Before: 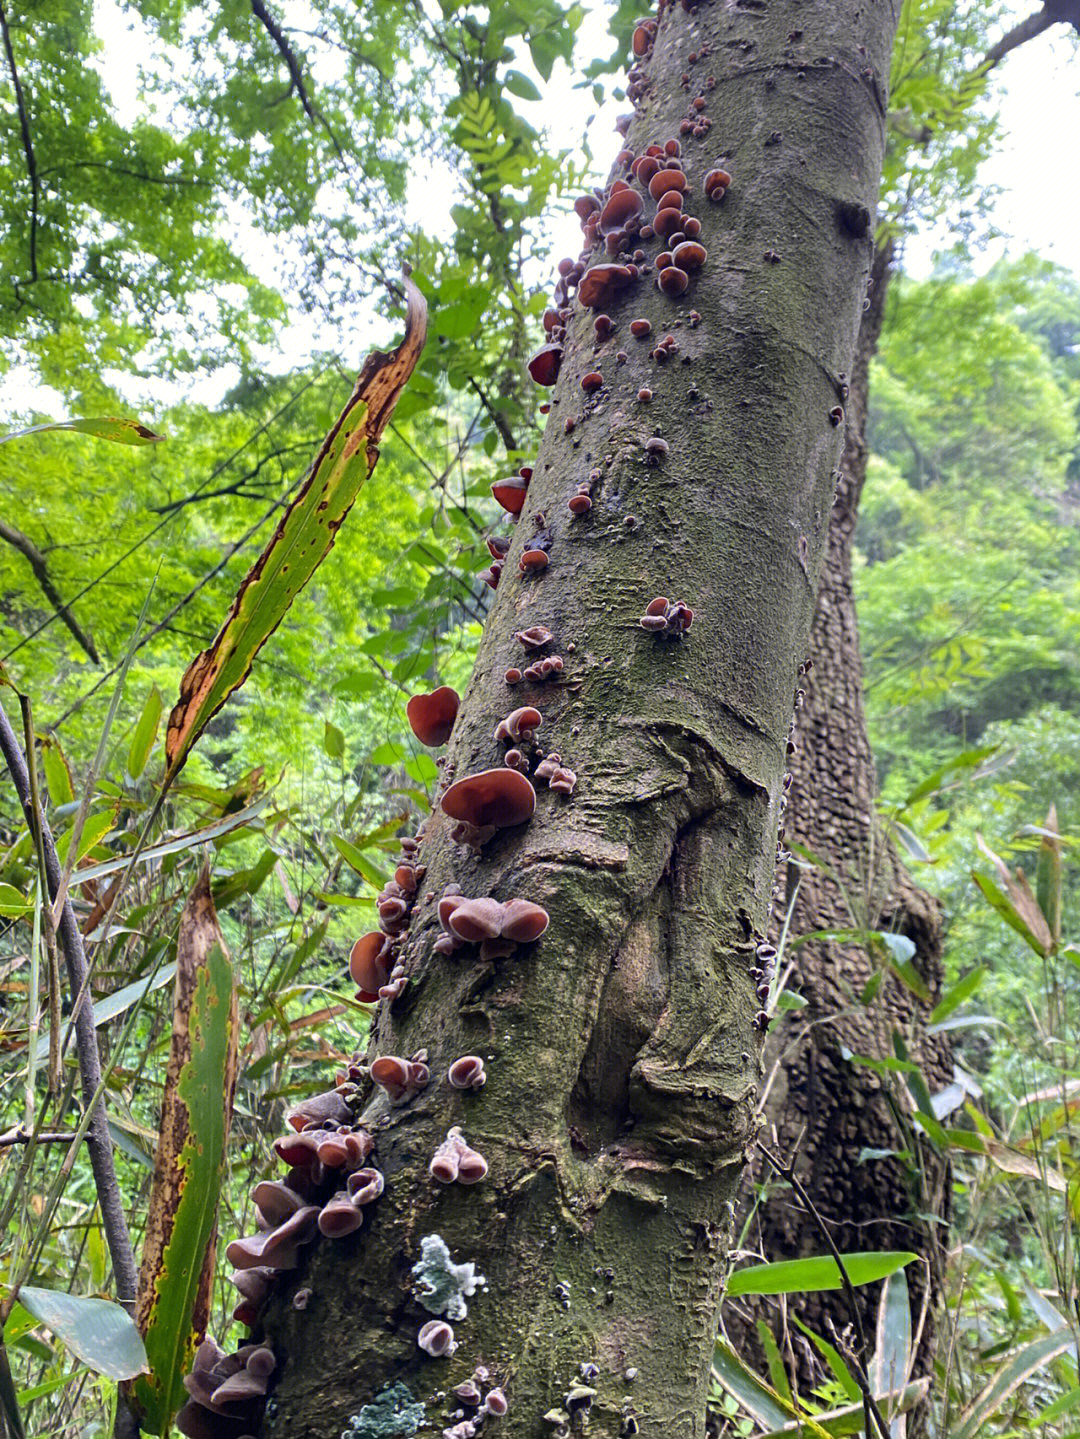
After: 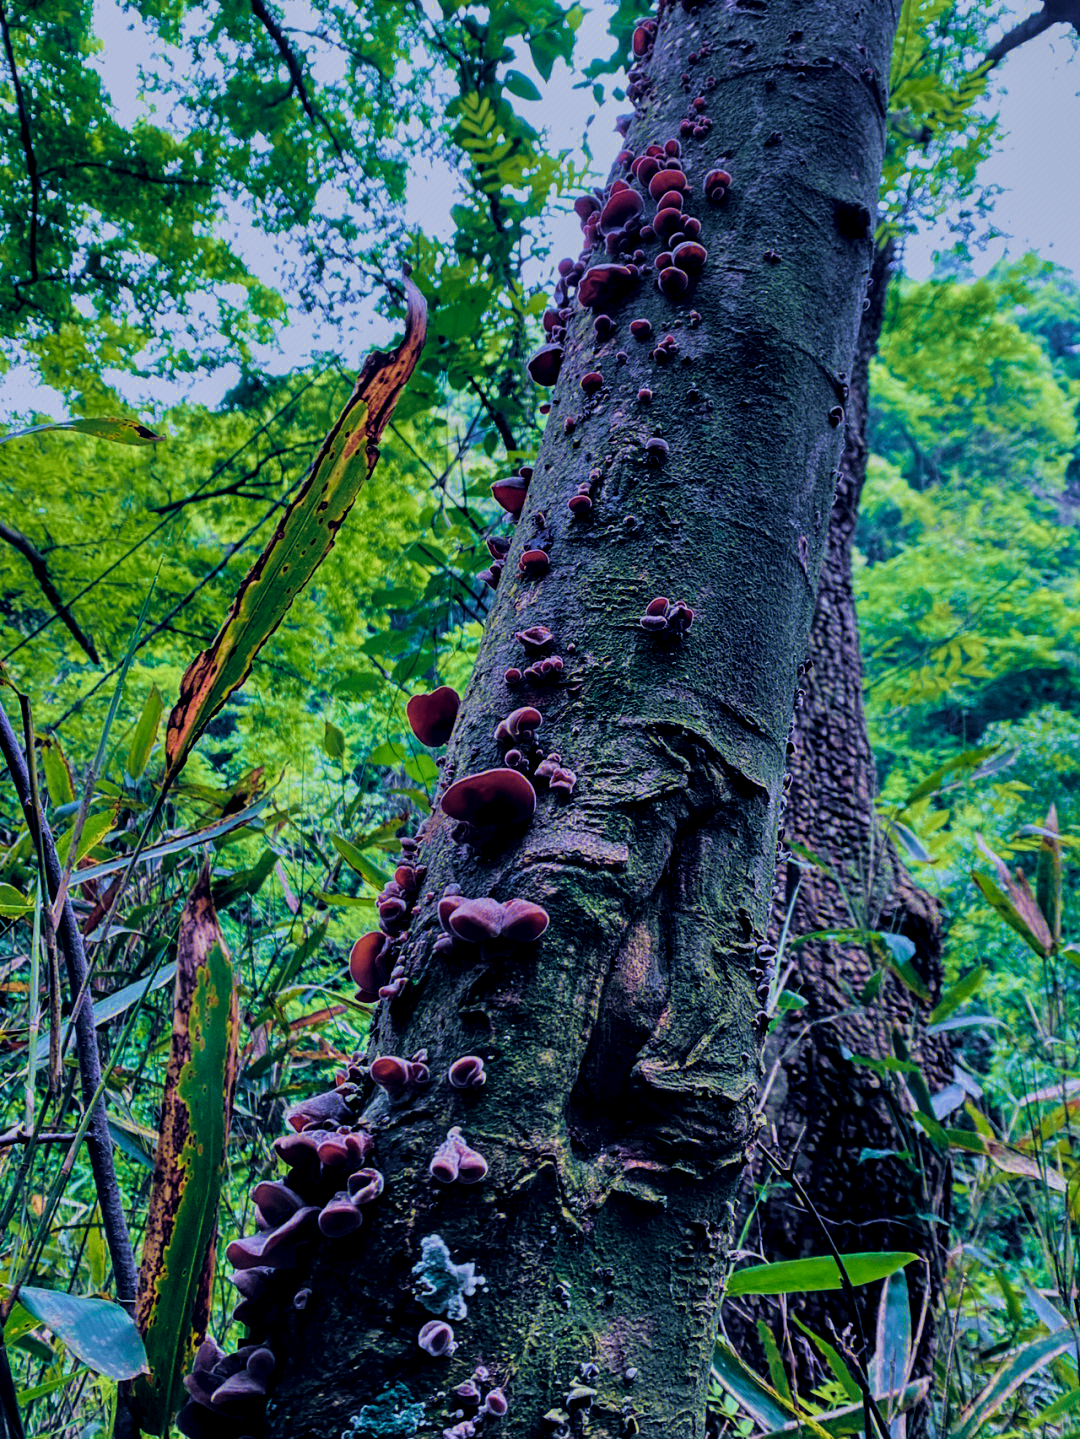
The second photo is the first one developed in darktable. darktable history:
local contrast: on, module defaults
filmic rgb: black relative exposure -7.3 EV, white relative exposure 5.12 EV, hardness 3.18
contrast equalizer: octaves 7, y [[0.6 ×6], [0.55 ×6], [0 ×6], [0 ×6], [0 ×6]], mix 0.35
contrast equalizer "denoise chroma": octaves 7, y [[0.5 ×6], [0.5 ×6], [0 ×6], [0 ×6], [0 ×4, 0.1, 0.2]]
color calibration: output brightness [0.246, -0.498, -0.229, 0], x 0.376, y 0.379, temperature 4149.18 K
color balance rgb: shadows lift › luminance -31.54%, shadows lift › chroma 2.65%, shadows lift › hue 251.94°, highlights gain › chroma 2.09%, highlights gain › hue 55.69°, global offset › chroma 0.3%, global offset › hue 259.08°, perceptual saturation grading › mid-tones 75.75%, perceptual brilliance grading › highlights 11.59%, contrast 5.05%
velvia: strength 88.05%
